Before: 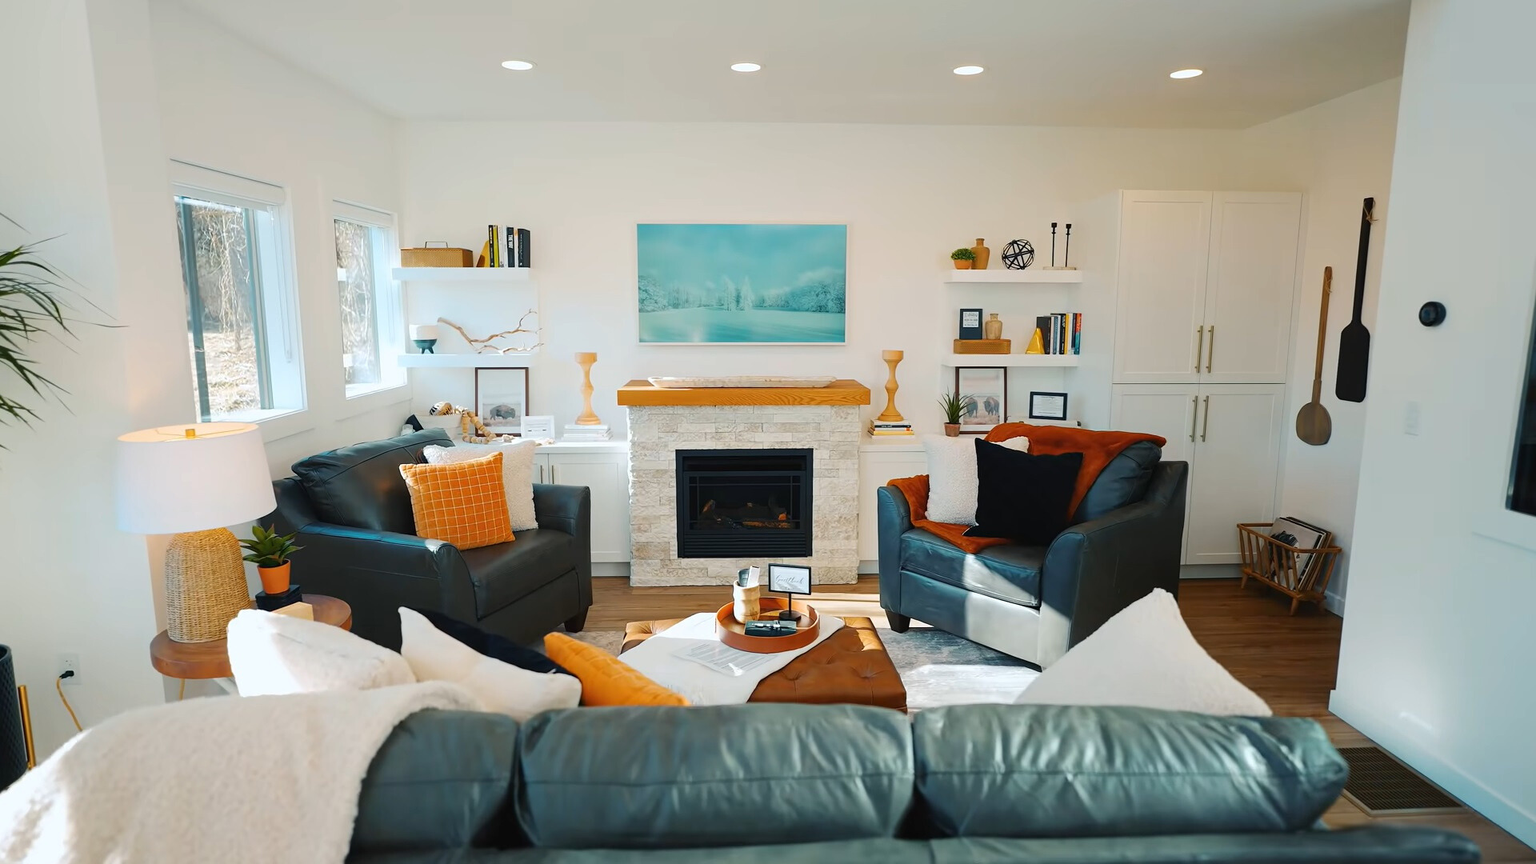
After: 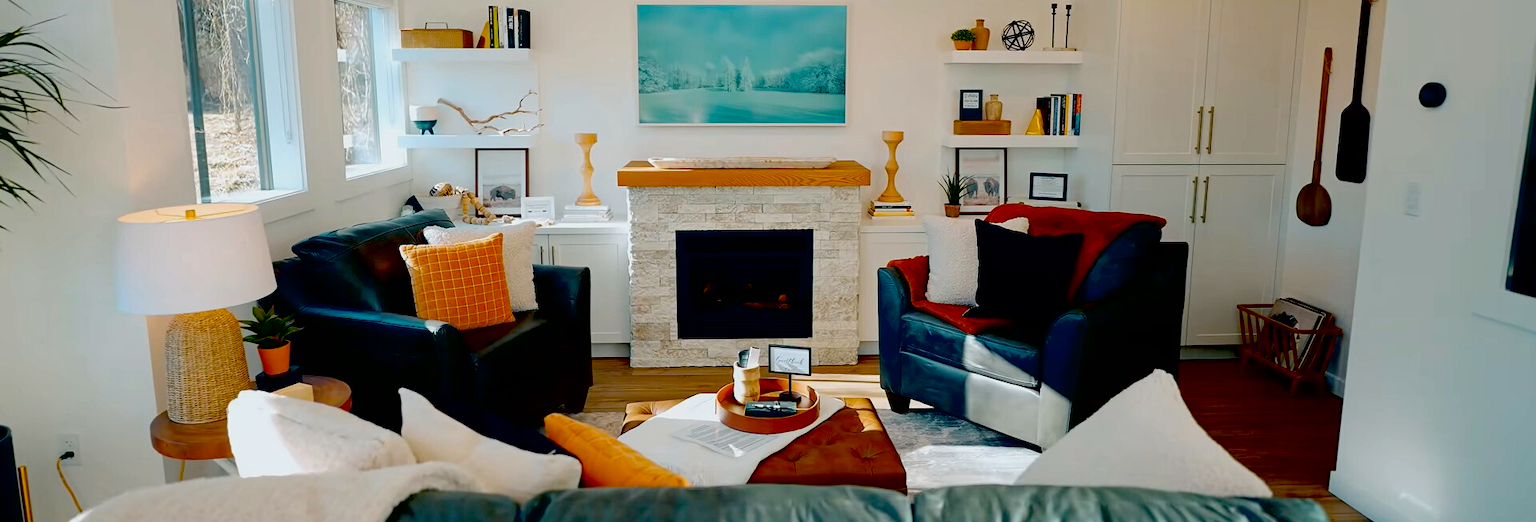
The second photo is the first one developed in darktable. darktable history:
crop and rotate: top 25.429%, bottom 14.021%
haze removal: compatibility mode true, adaptive false
exposure: black level correction 0.046, exposure -0.234 EV, compensate highlight preservation false
contrast equalizer: octaves 7, y [[0.5, 0.486, 0.447, 0.446, 0.489, 0.5], [0.5 ×6], [0.5 ×6], [0 ×6], [0 ×6]], mix 0.281
local contrast: mode bilateral grid, contrast 20, coarseness 51, detail 119%, midtone range 0.2
